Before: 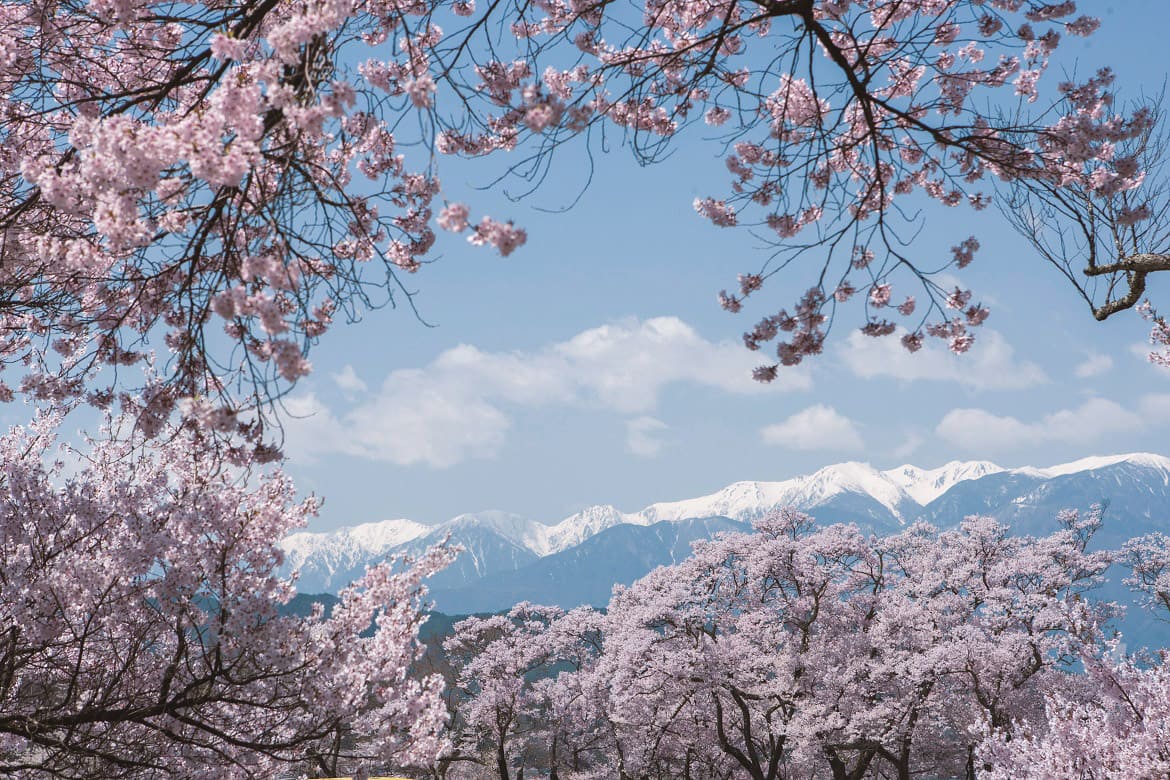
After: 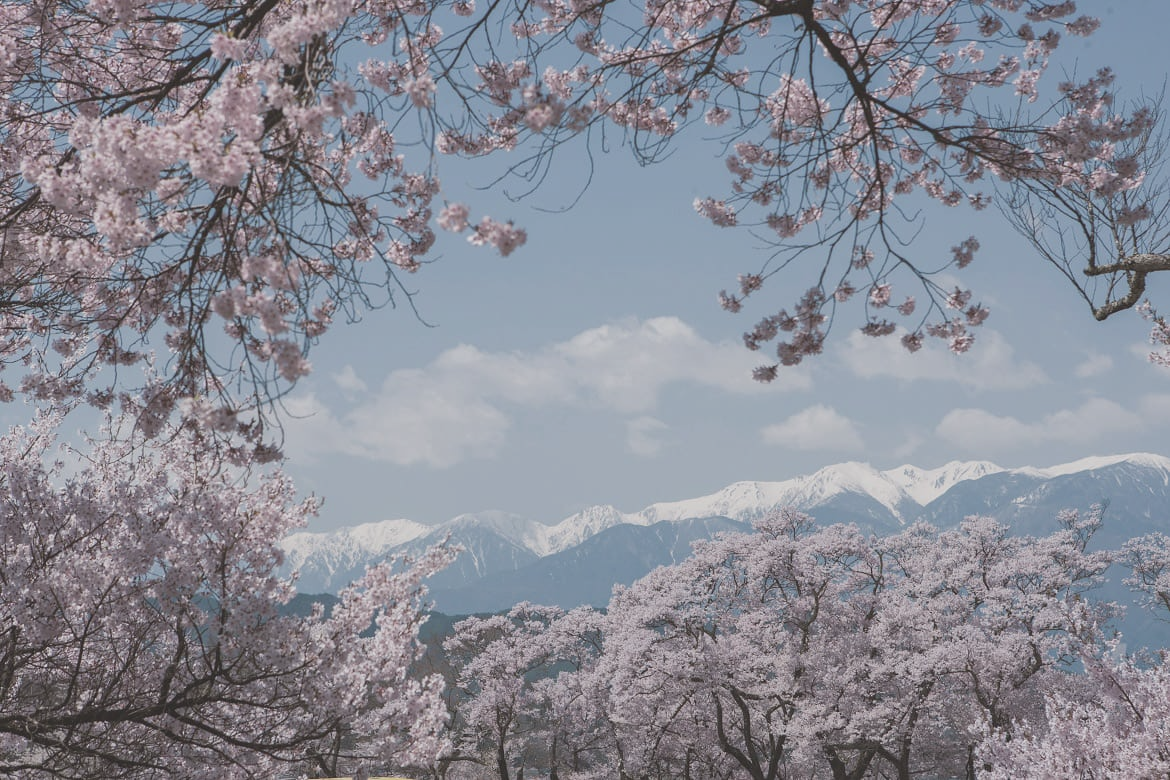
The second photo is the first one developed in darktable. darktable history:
shadows and highlights: shadows 31.27, highlights -0.072, soften with gaussian
contrast brightness saturation: contrast -0.263, saturation -0.421
